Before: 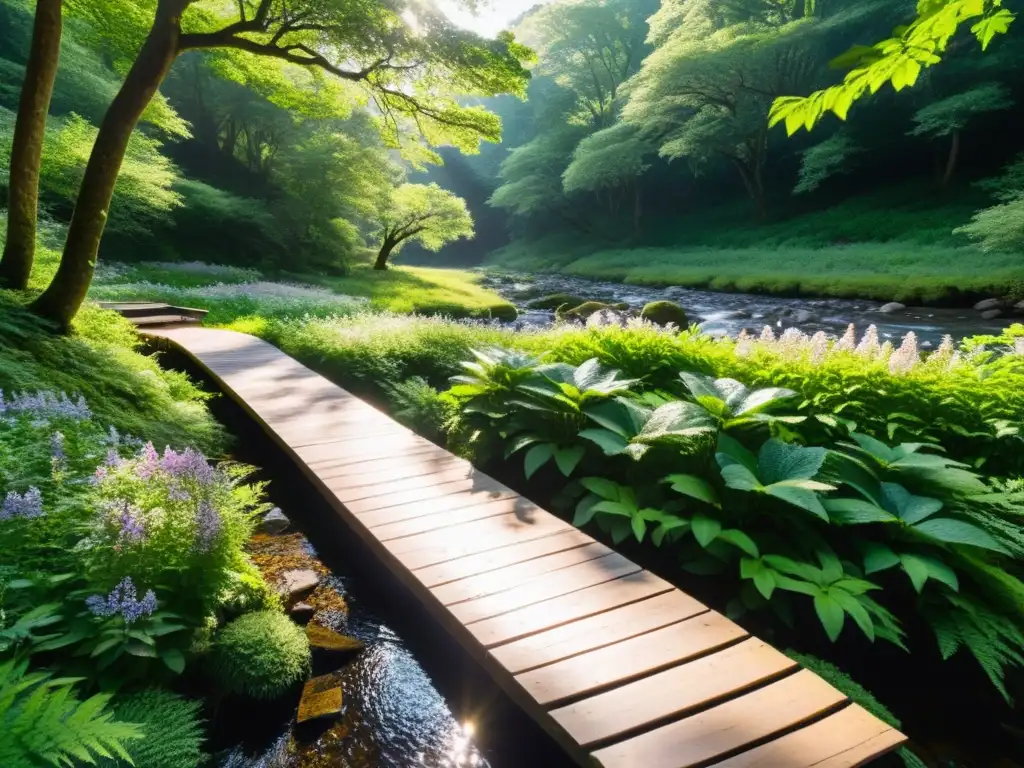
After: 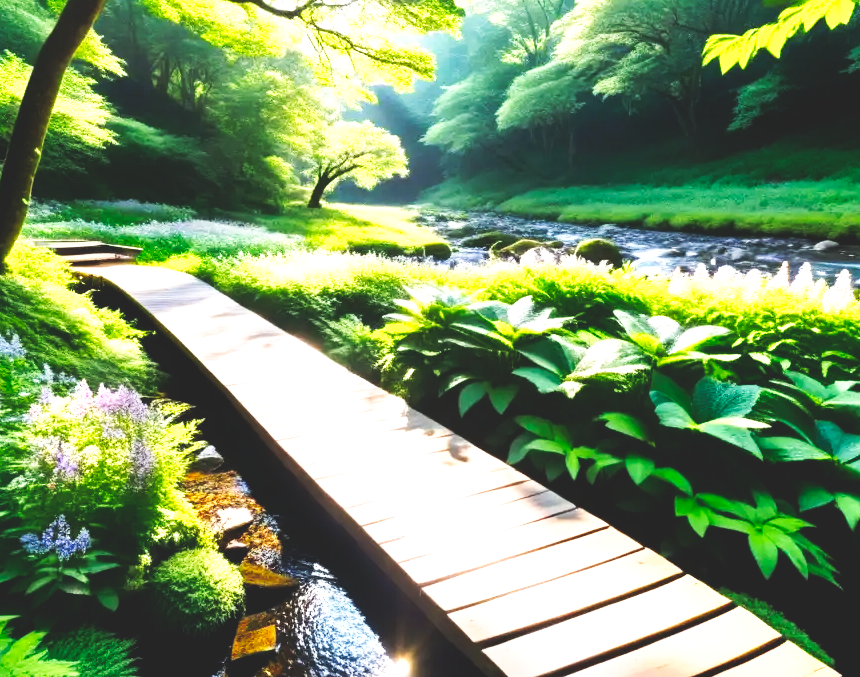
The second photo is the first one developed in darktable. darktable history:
tone curve: curves: ch0 [(0, 0) (0.003, 0.147) (0.011, 0.147) (0.025, 0.147) (0.044, 0.147) (0.069, 0.147) (0.1, 0.15) (0.136, 0.158) (0.177, 0.174) (0.224, 0.198) (0.277, 0.241) (0.335, 0.292) (0.399, 0.361) (0.468, 0.452) (0.543, 0.568) (0.623, 0.679) (0.709, 0.793) (0.801, 0.886) (0.898, 0.966) (1, 1)], preserve colors none
exposure: black level correction 0, exposure 1 EV, compensate highlight preservation false
crop: left 6.446%, top 8.188%, right 9.538%, bottom 3.548%
